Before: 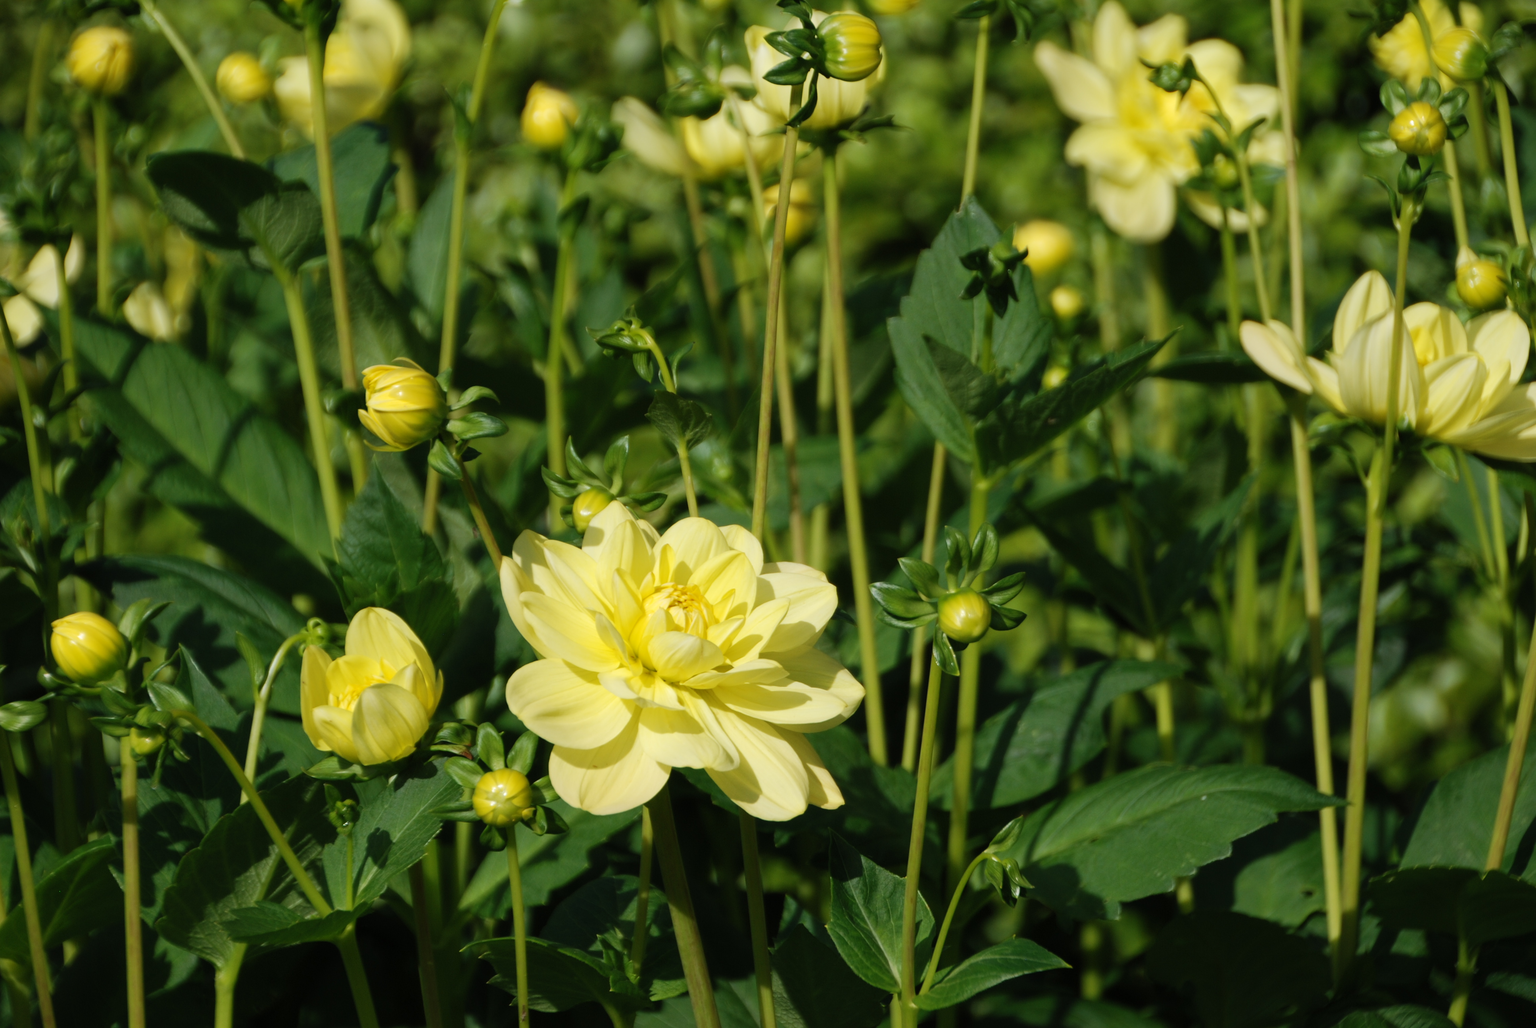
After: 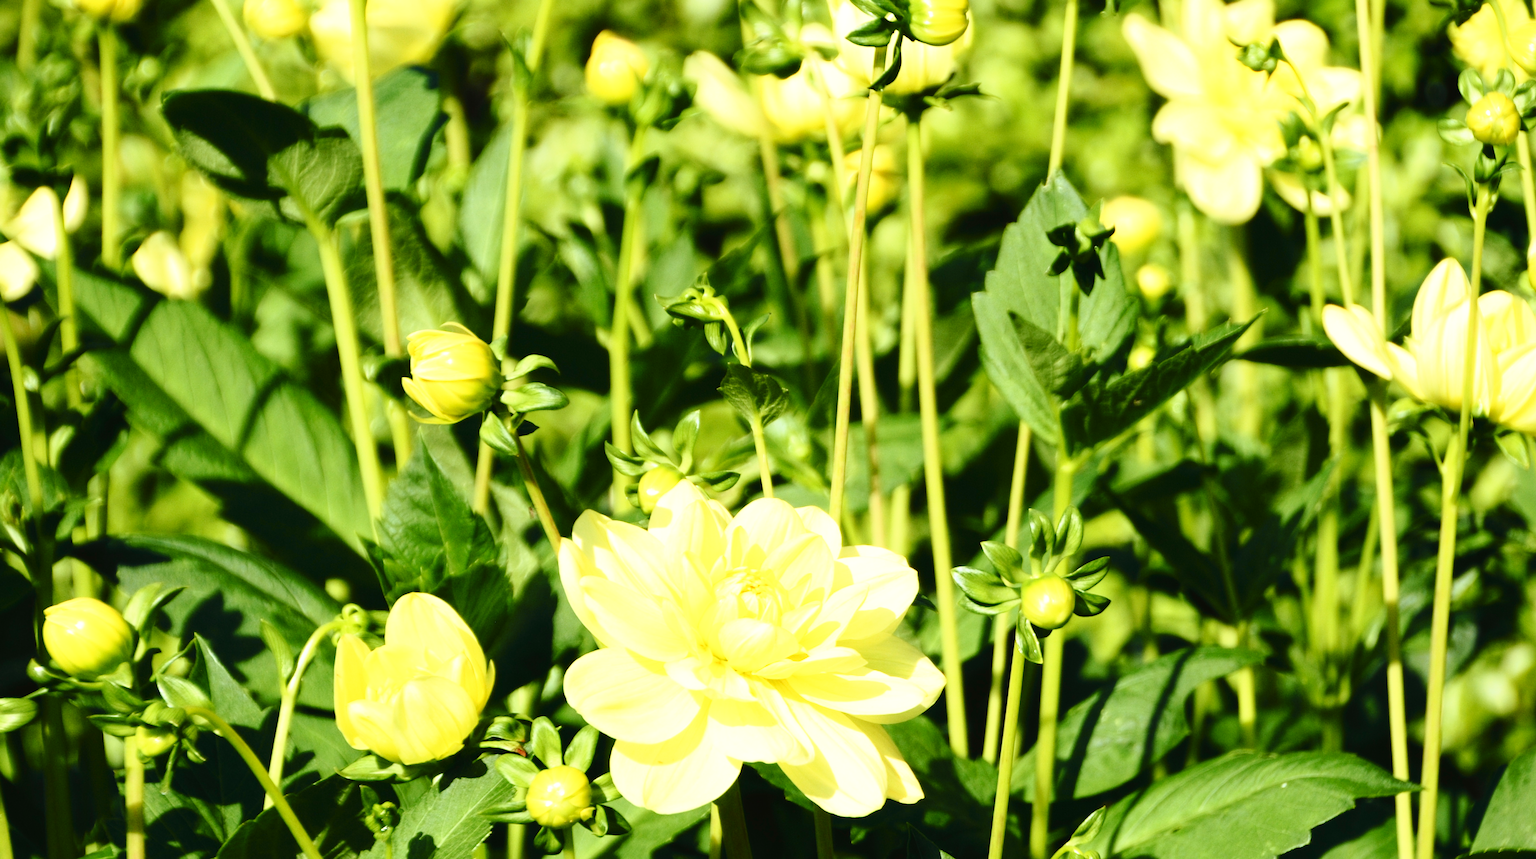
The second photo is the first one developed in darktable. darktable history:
crop and rotate: angle 0.2°, left 0.275%, right 3.127%, bottom 14.18%
rotate and perspective: rotation 0.679°, lens shift (horizontal) 0.136, crop left 0.009, crop right 0.991, crop top 0.078, crop bottom 0.95
base curve: curves: ch0 [(0, 0) (0.028, 0.03) (0.121, 0.232) (0.46, 0.748) (0.859, 0.968) (1, 1)], preserve colors none
tone curve: curves: ch0 [(0, 0.024) (0.049, 0.038) (0.176, 0.162) (0.311, 0.337) (0.416, 0.471) (0.565, 0.658) (0.817, 0.911) (1, 1)]; ch1 [(0, 0) (0.339, 0.358) (0.445, 0.439) (0.476, 0.47) (0.504, 0.504) (0.53, 0.511) (0.557, 0.558) (0.627, 0.664) (0.728, 0.786) (1, 1)]; ch2 [(0, 0) (0.327, 0.324) (0.417, 0.44) (0.46, 0.453) (0.502, 0.504) (0.526, 0.52) (0.549, 0.561) (0.619, 0.657) (0.76, 0.765) (1, 1)], color space Lab, independent channels, preserve colors none
exposure: black level correction 0, exposure 0.7 EV, compensate exposure bias true, compensate highlight preservation false
